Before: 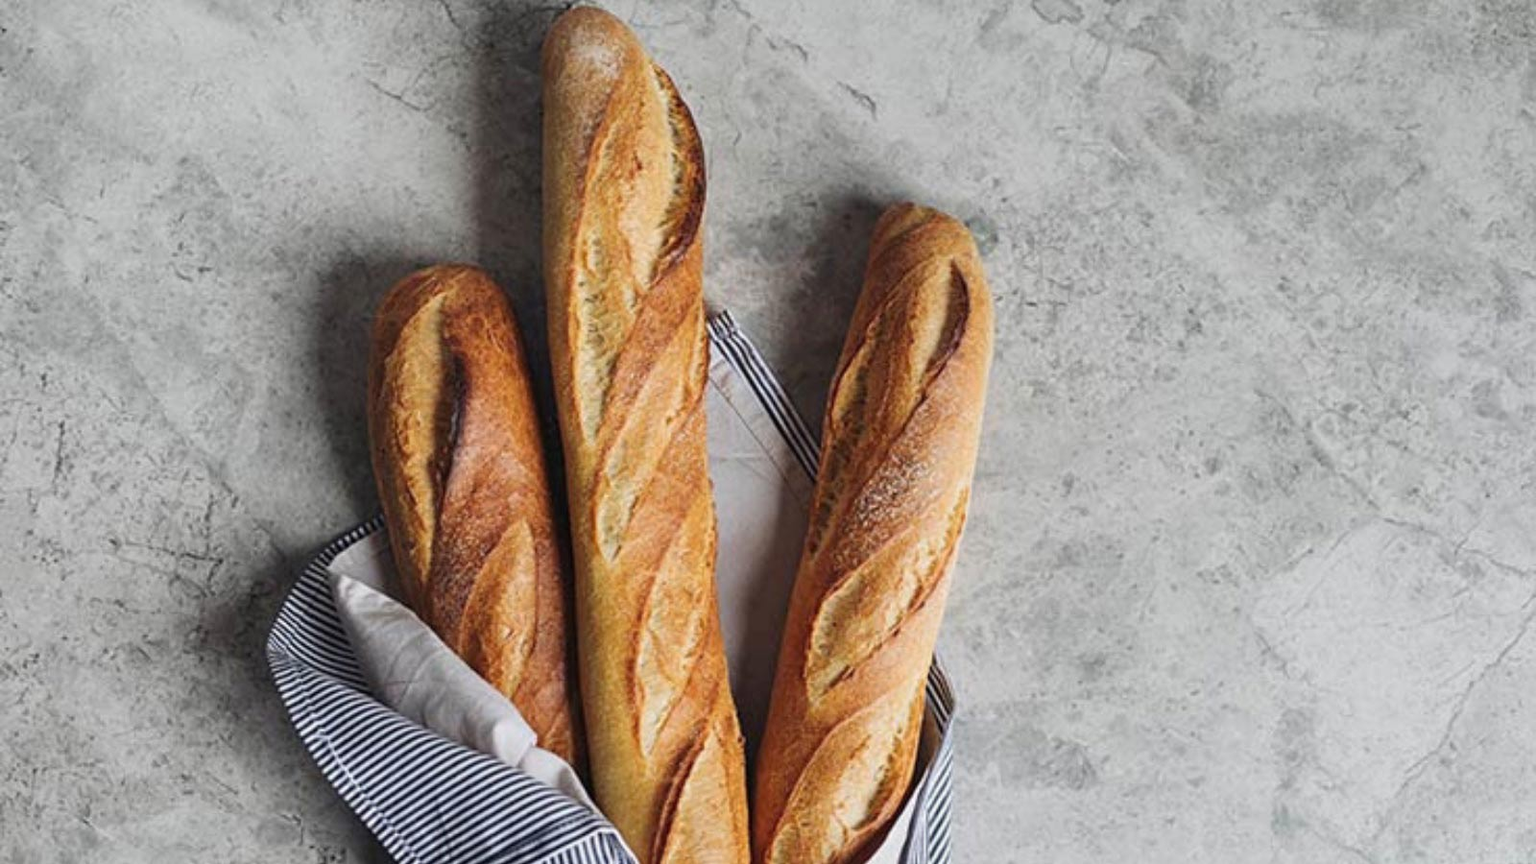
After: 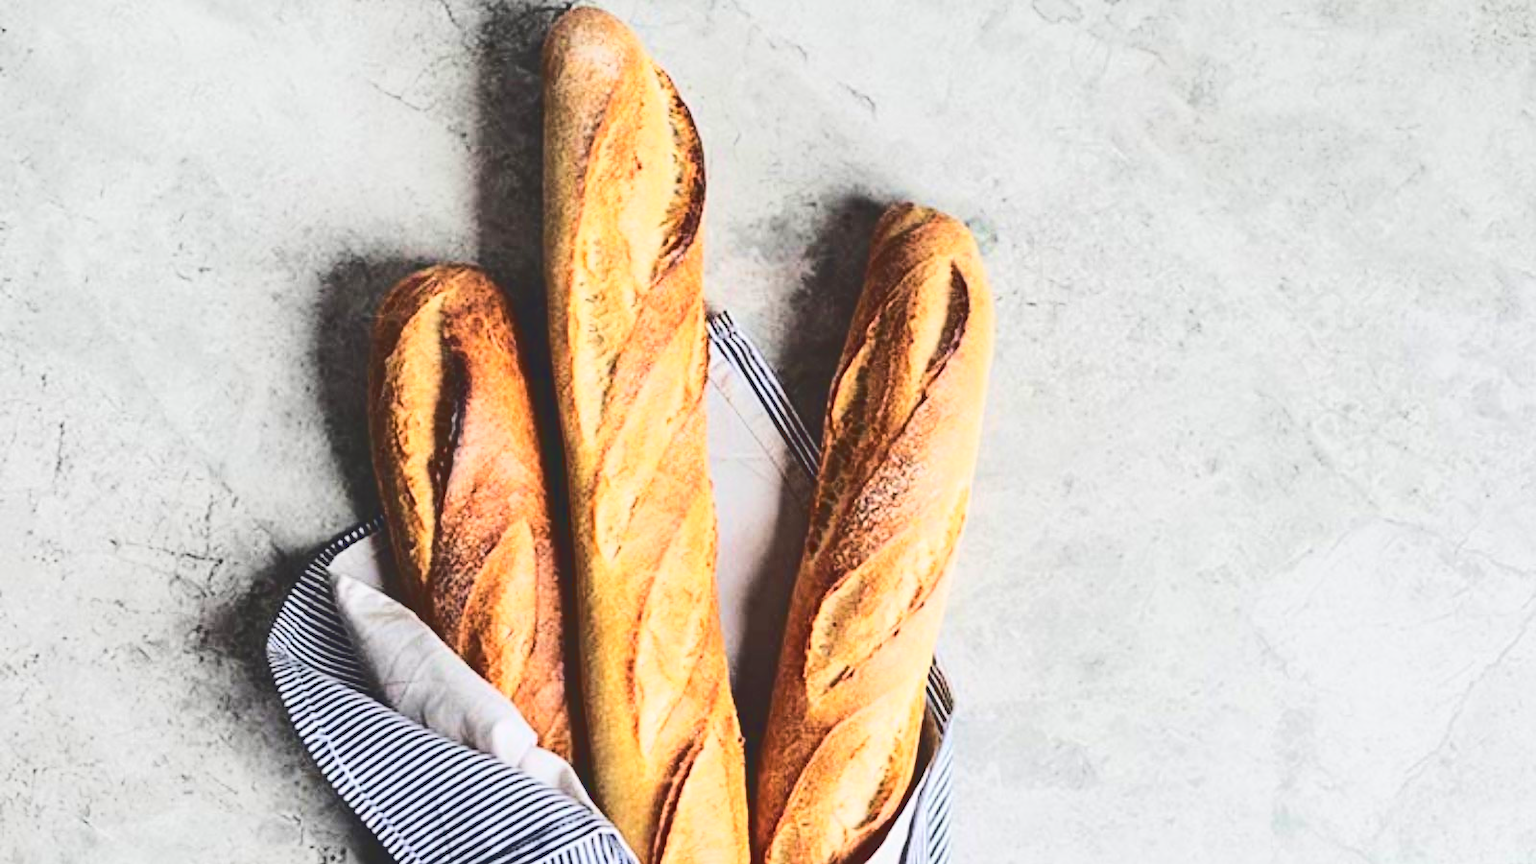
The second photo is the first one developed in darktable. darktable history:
tone curve: curves: ch0 [(0, 0) (0.003, 0.17) (0.011, 0.17) (0.025, 0.17) (0.044, 0.168) (0.069, 0.167) (0.1, 0.173) (0.136, 0.181) (0.177, 0.199) (0.224, 0.226) (0.277, 0.271) (0.335, 0.333) (0.399, 0.419) (0.468, 0.52) (0.543, 0.621) (0.623, 0.716) (0.709, 0.795) (0.801, 0.867) (0.898, 0.914) (1, 1)]
base curve: curves: ch0 [(0, 0) (0.028, 0.03) (0.121, 0.232) (0.46, 0.748) (0.859, 0.968) (1, 1)]
